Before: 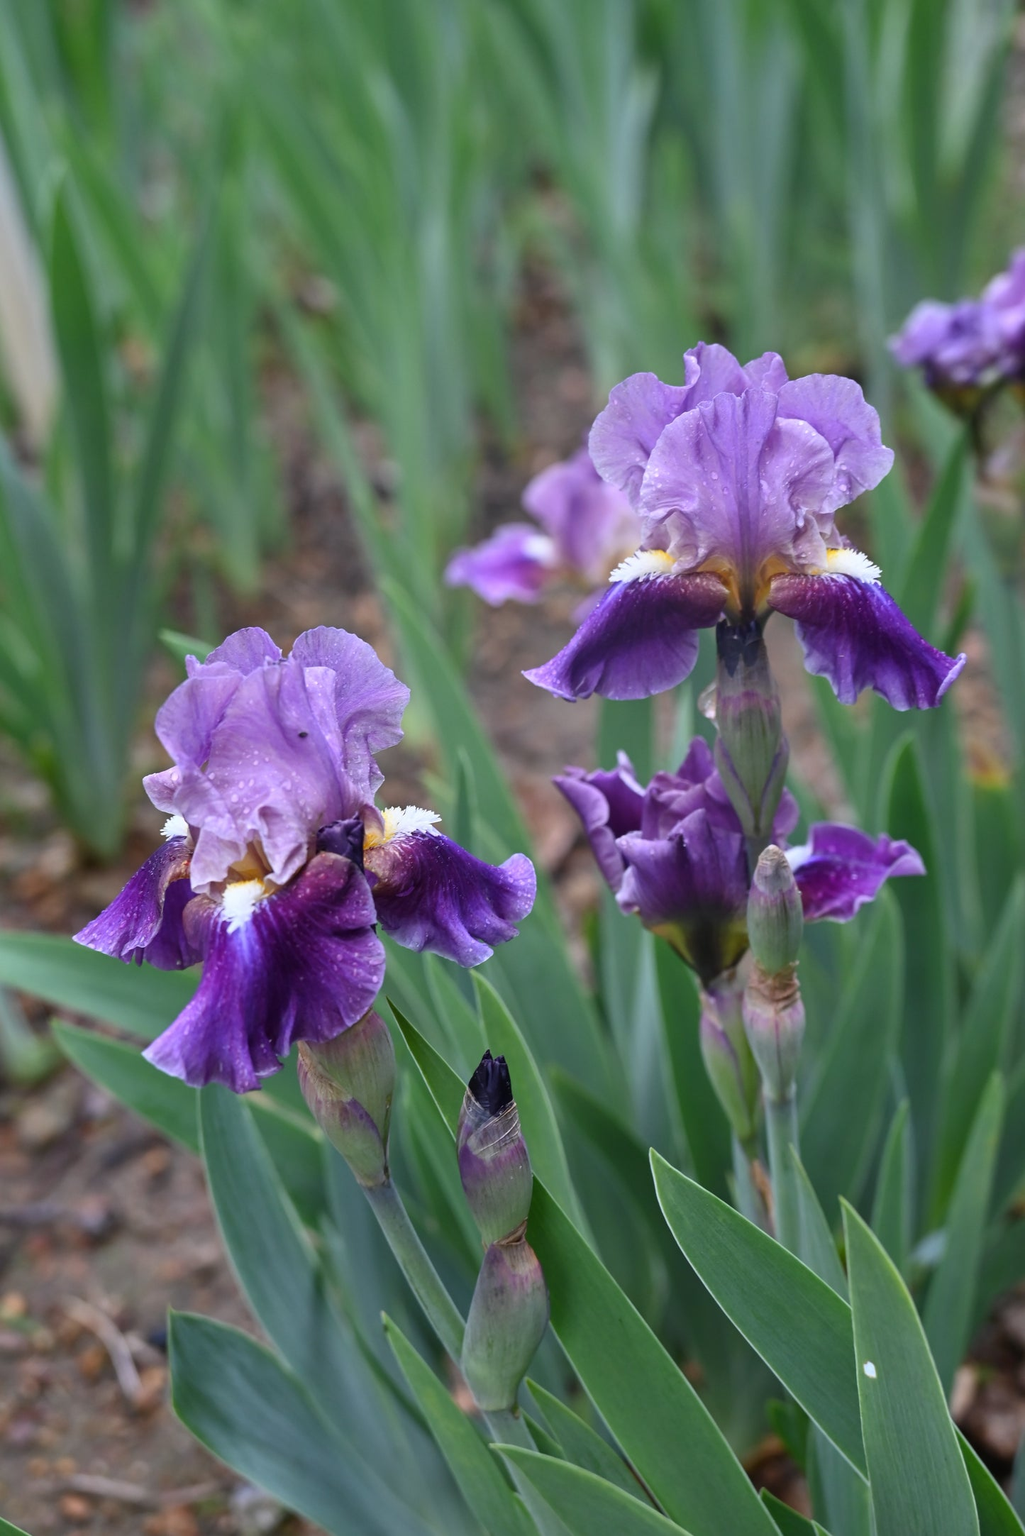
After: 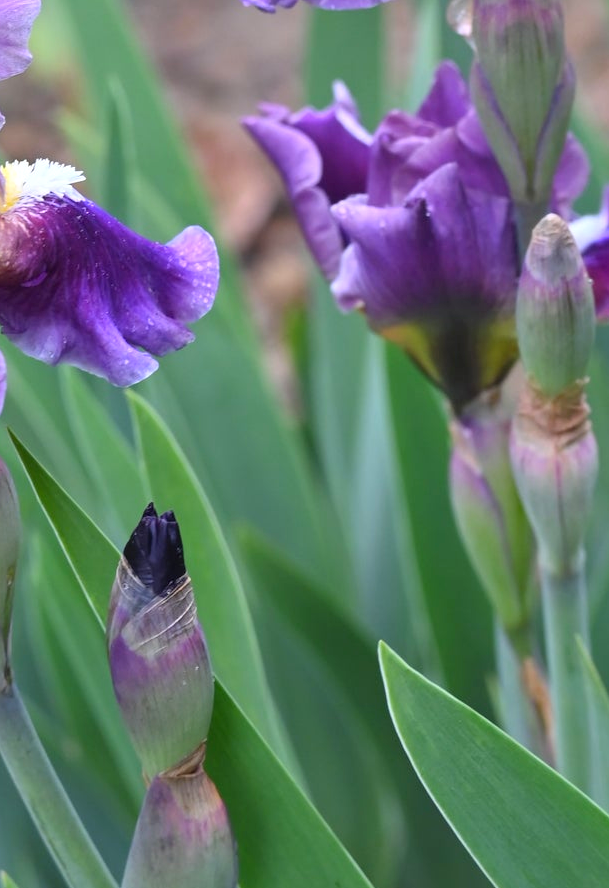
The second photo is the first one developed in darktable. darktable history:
crop: left 37.221%, top 45.169%, right 20.63%, bottom 13.777%
exposure: exposure 0.2 EV, compensate highlight preservation false
contrast brightness saturation: brightness 0.09, saturation 0.19
